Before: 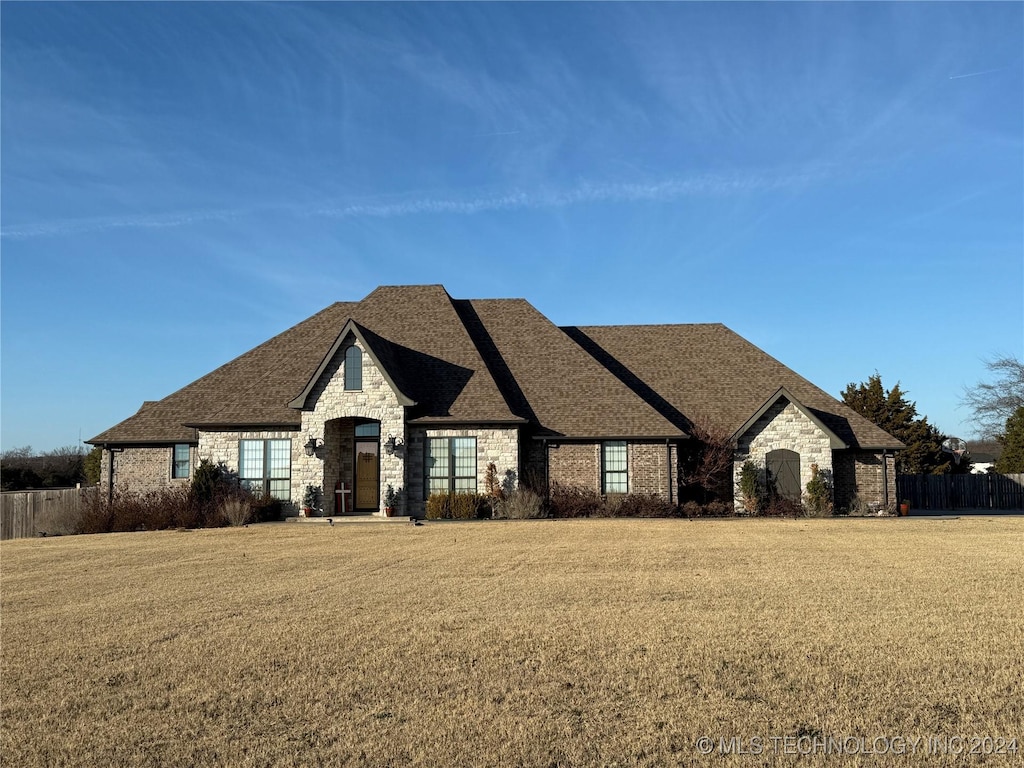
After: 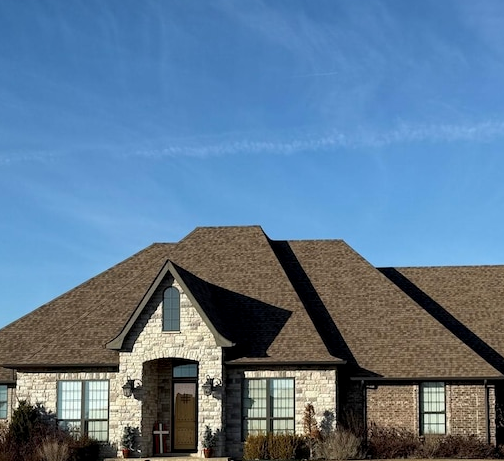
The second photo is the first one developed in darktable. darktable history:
exposure: black level correction 0.002, compensate highlight preservation false
crop: left 17.834%, top 7.778%, right 32.896%, bottom 32.133%
